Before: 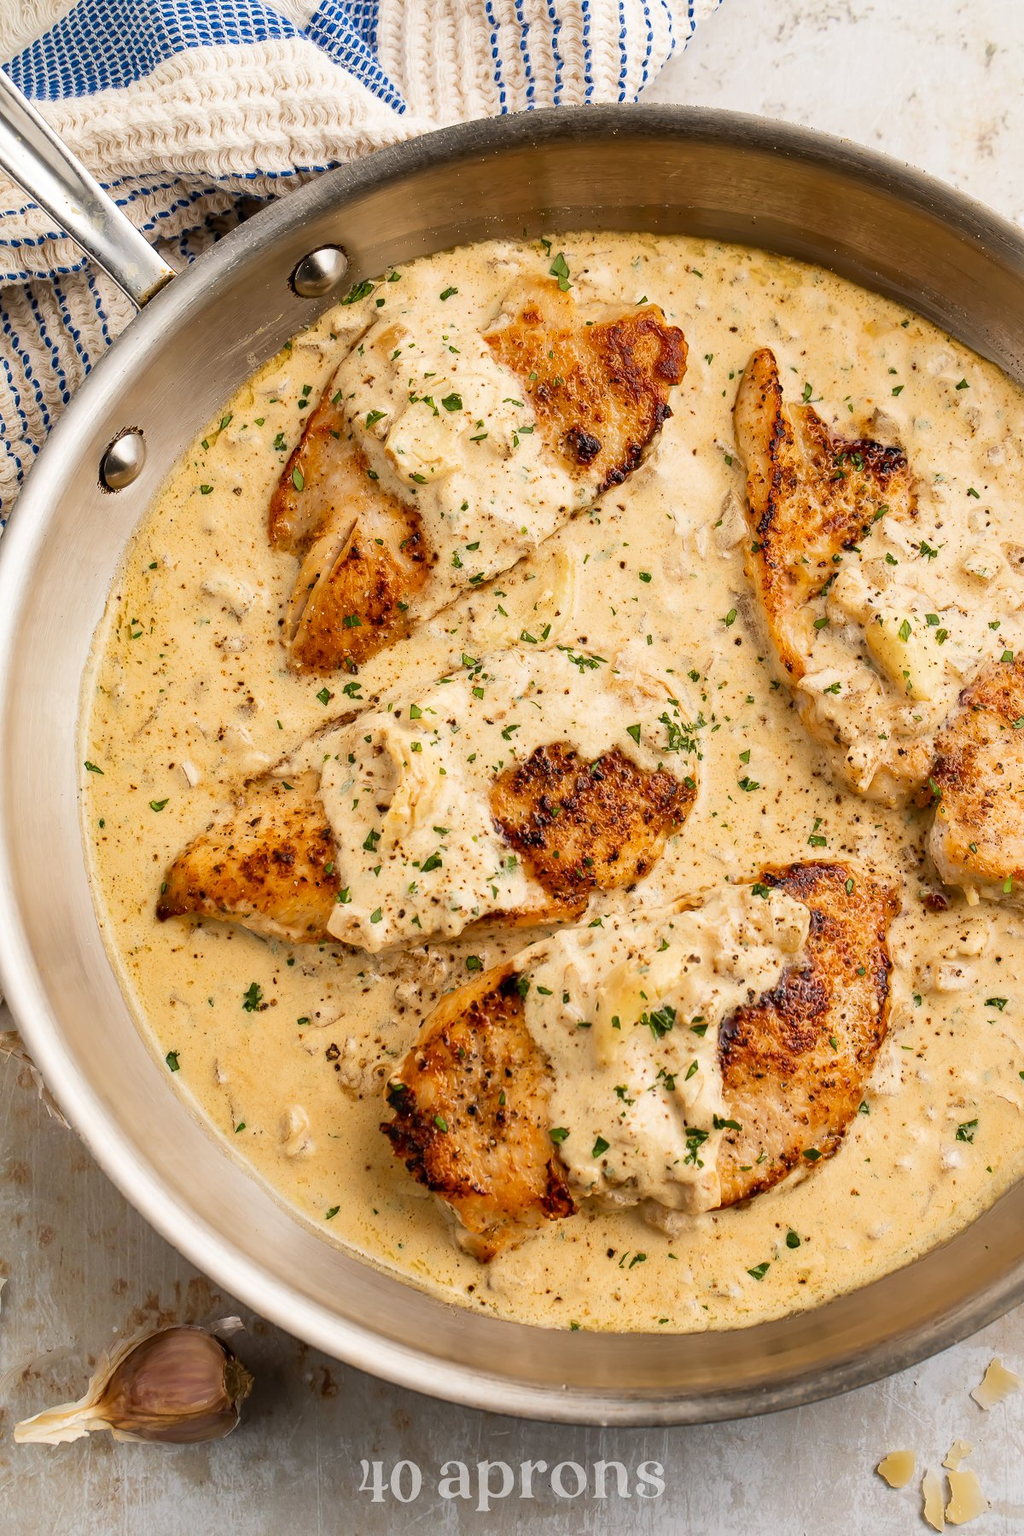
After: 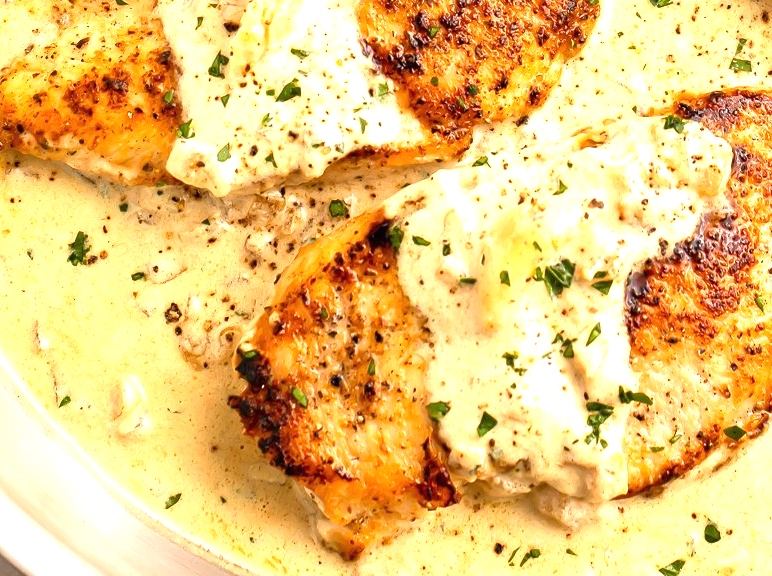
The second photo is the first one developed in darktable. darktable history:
crop: left 18.091%, top 51.13%, right 17.525%, bottom 16.85%
exposure: black level correction 0, exposure 1.1 EV, compensate exposure bias true, compensate highlight preservation false
